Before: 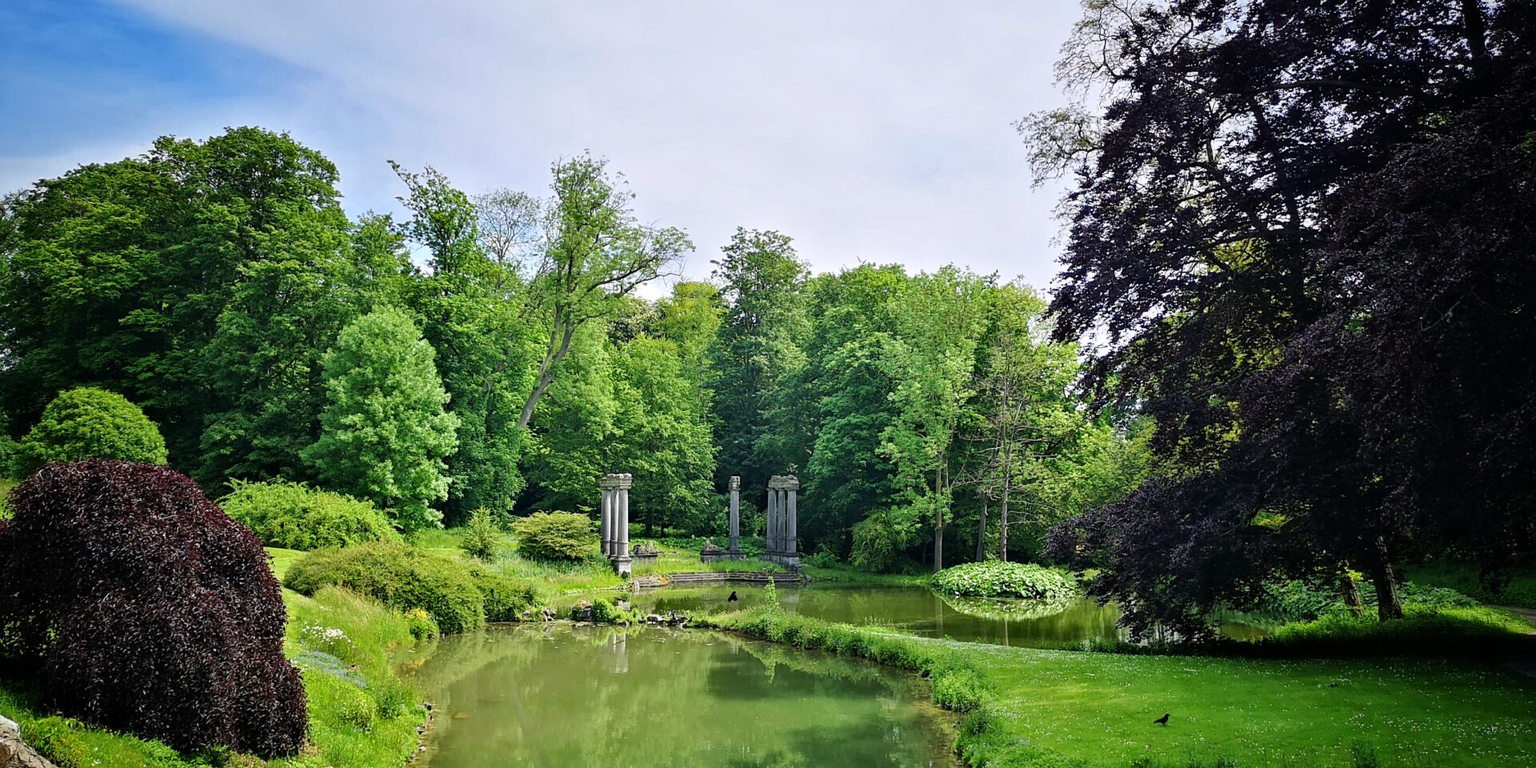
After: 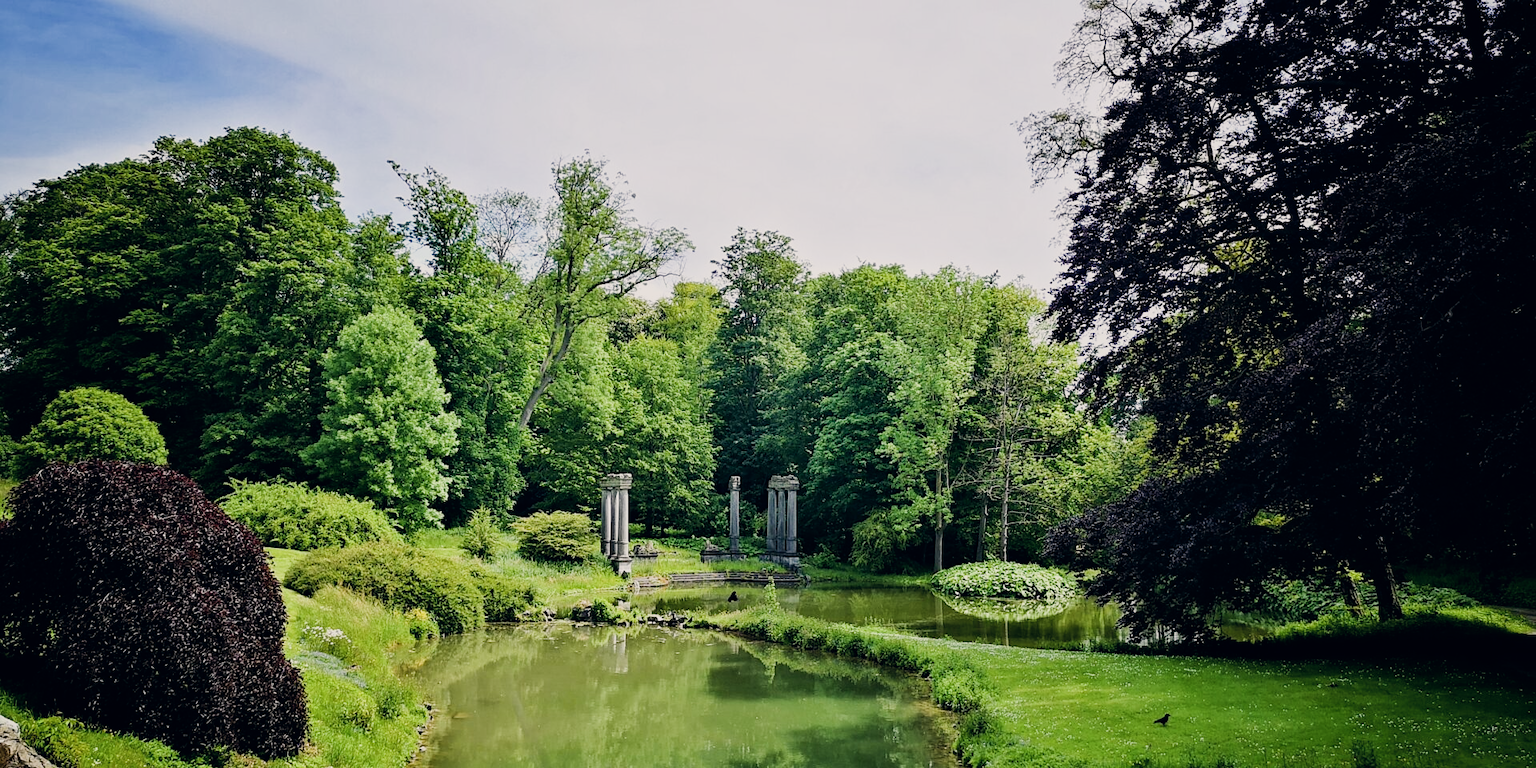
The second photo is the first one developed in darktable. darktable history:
sigmoid: contrast 1.54, target black 0
color correction: highlights a* 2.75, highlights b* 5, shadows a* -2.04, shadows b* -4.84, saturation 0.8
